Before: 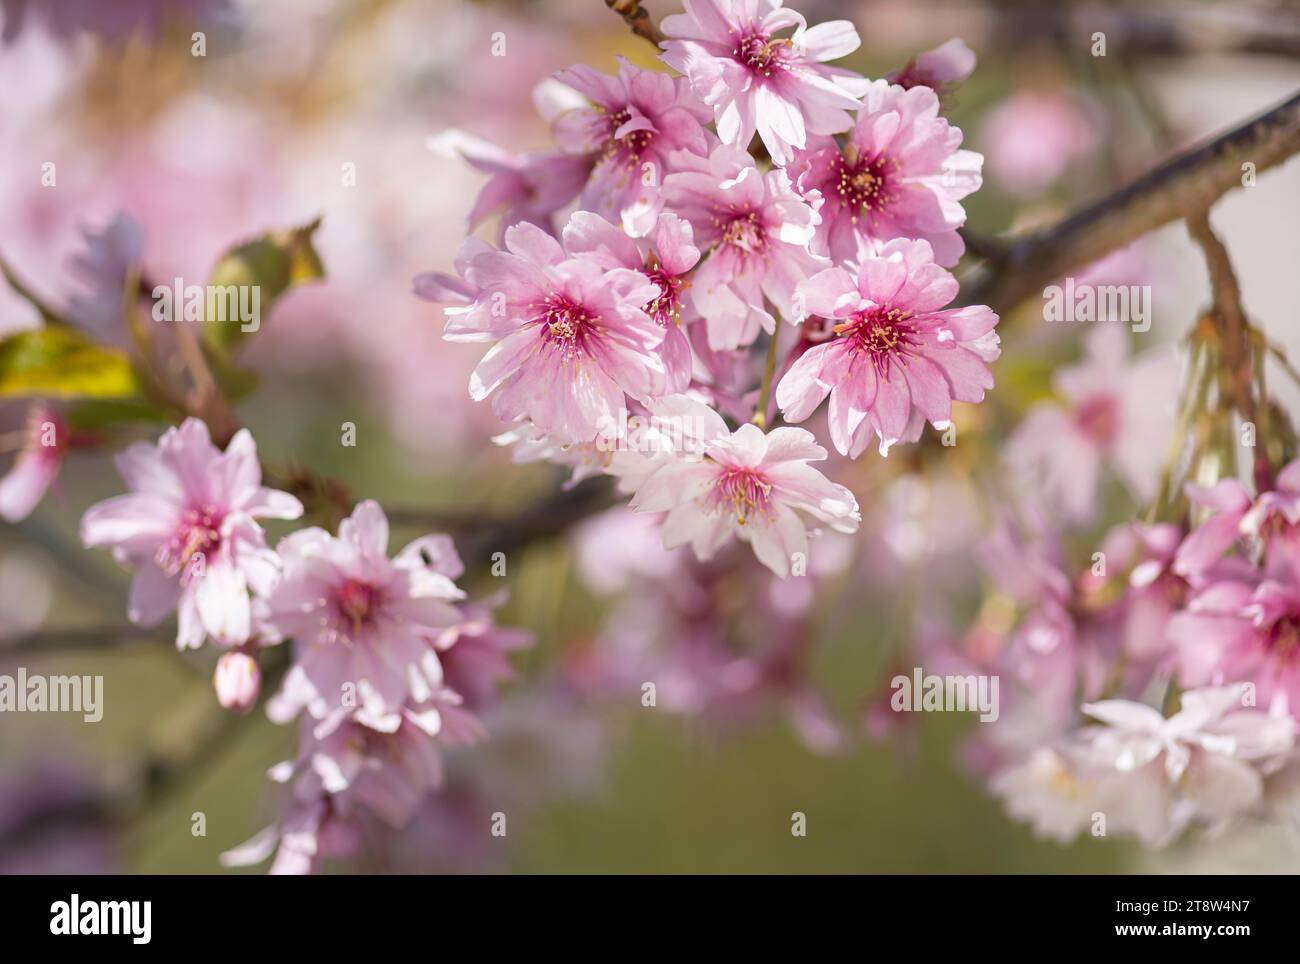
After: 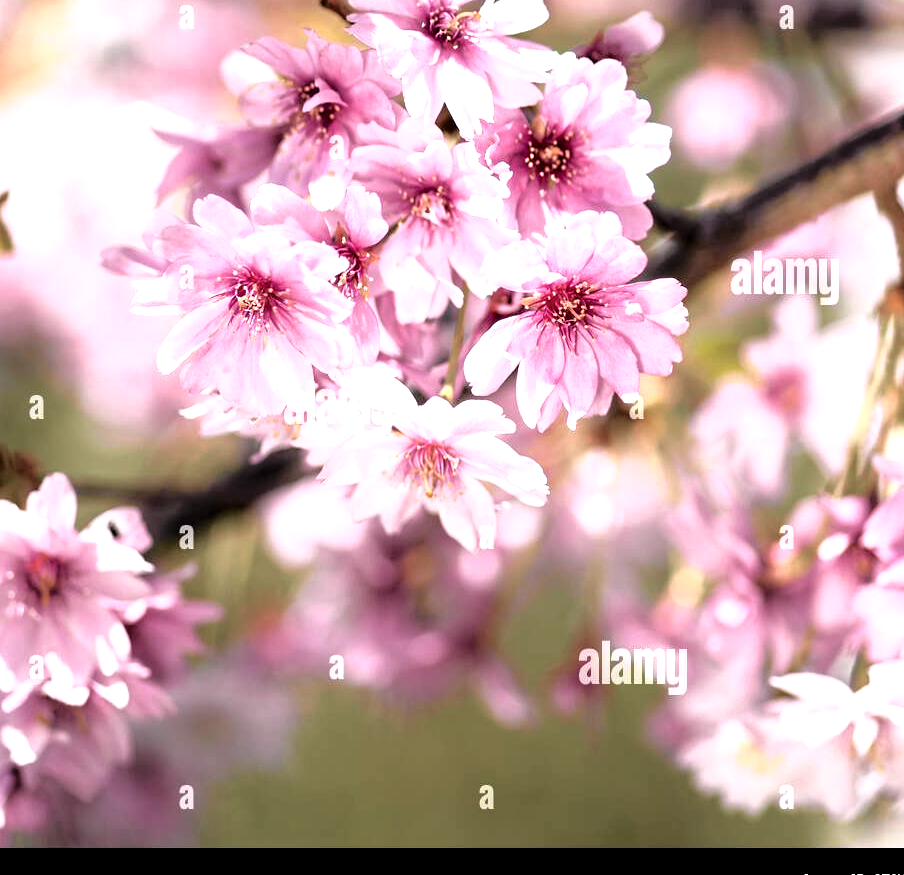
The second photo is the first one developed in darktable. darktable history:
crop and rotate: left 24.034%, top 2.838%, right 6.406%, bottom 6.299%
tone curve: curves: ch0 [(0, 0.009) (0.105, 0.08) (0.195, 0.18) (0.283, 0.316) (0.384, 0.434) (0.485, 0.531) (0.638, 0.69) (0.81, 0.872) (1, 0.977)]; ch1 [(0, 0) (0.161, 0.092) (0.35, 0.33) (0.379, 0.401) (0.456, 0.469) (0.498, 0.502) (0.52, 0.536) (0.586, 0.617) (0.635, 0.655) (1, 1)]; ch2 [(0, 0) (0.371, 0.362) (0.437, 0.437) (0.483, 0.484) (0.53, 0.515) (0.56, 0.571) (0.622, 0.606) (1, 1)], color space Lab, independent channels, preserve colors none
filmic rgb: white relative exposure 2.34 EV, hardness 6.59
levels: levels [0.055, 0.477, 0.9]
